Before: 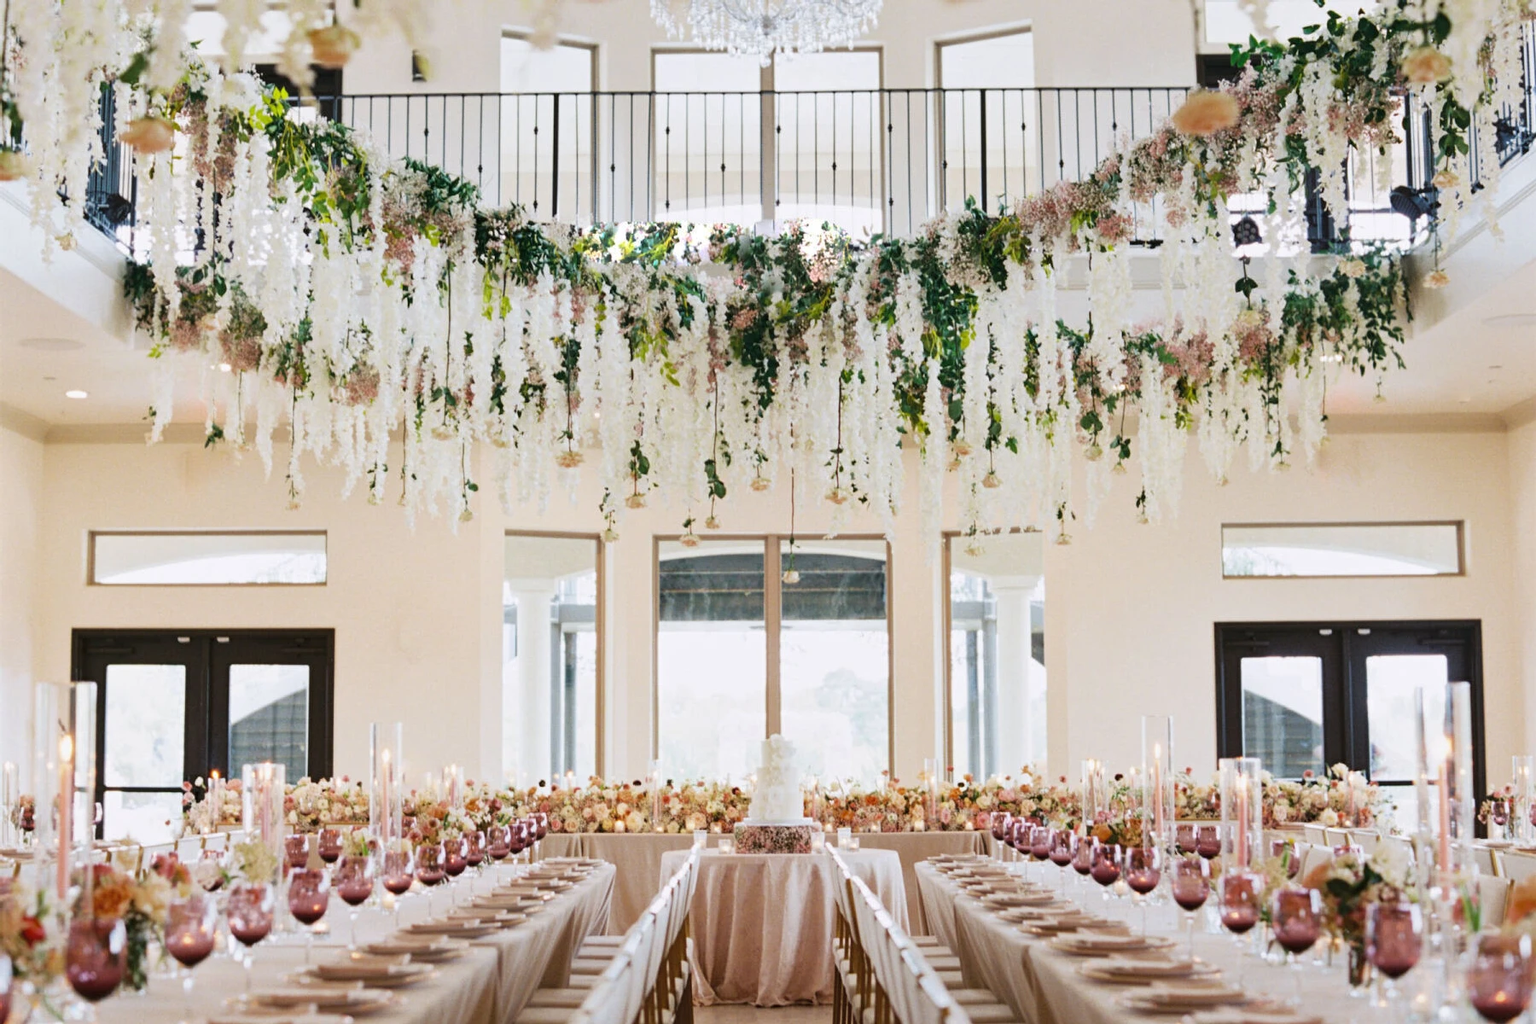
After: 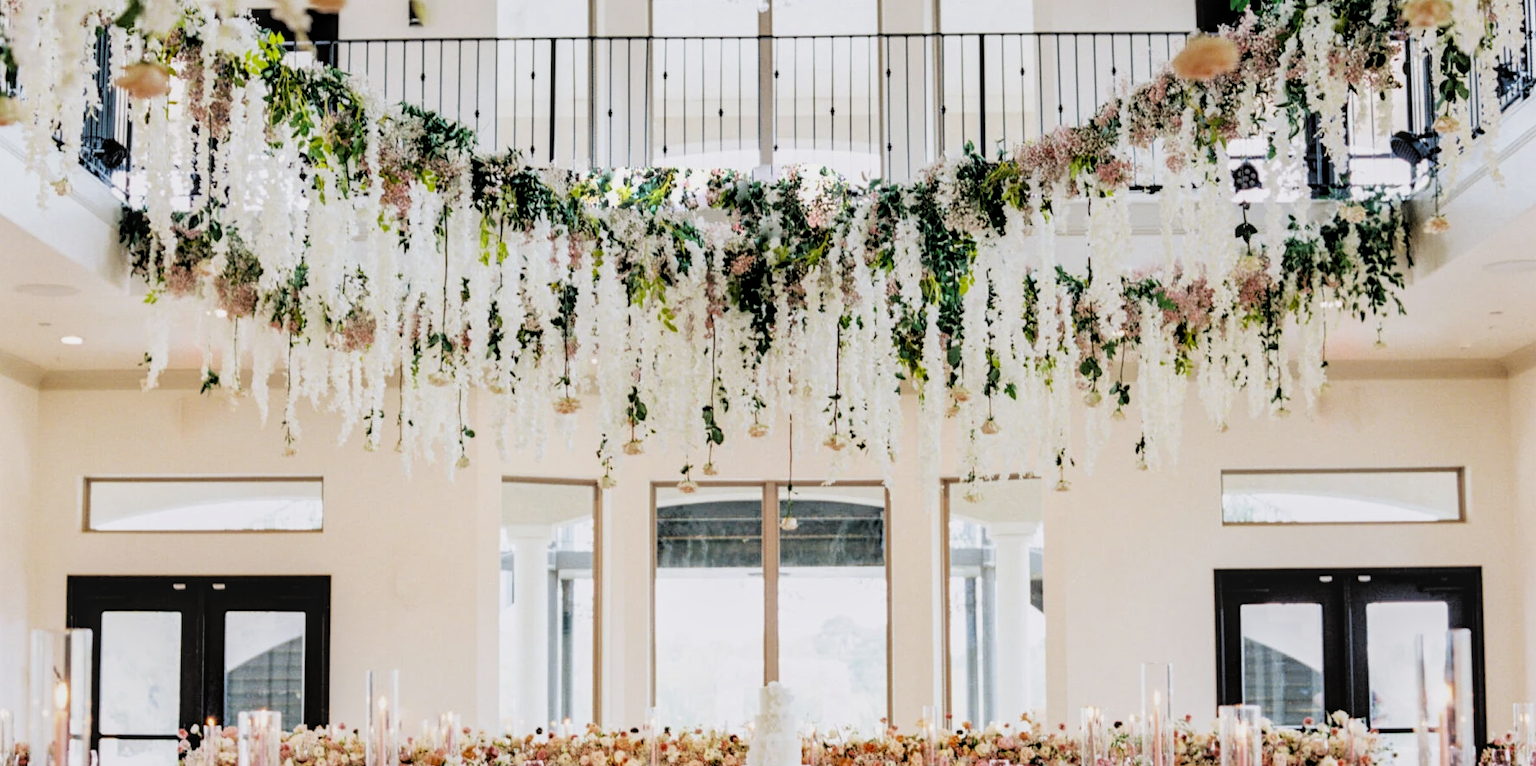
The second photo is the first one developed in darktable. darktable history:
crop: left 0.354%, top 5.478%, bottom 19.913%
local contrast: detail 130%
exposure: exposure 0.15 EV, compensate exposure bias true, compensate highlight preservation false
filmic rgb: black relative exposure -3.84 EV, white relative exposure 3.48 EV, threshold 3.02 EV, hardness 2.67, contrast 1.102, enable highlight reconstruction true
